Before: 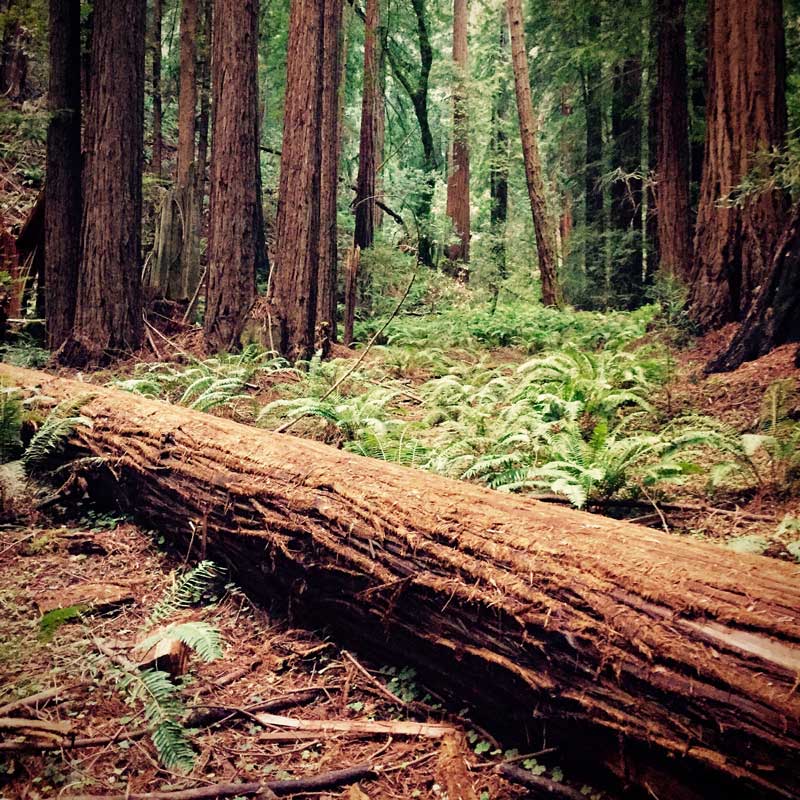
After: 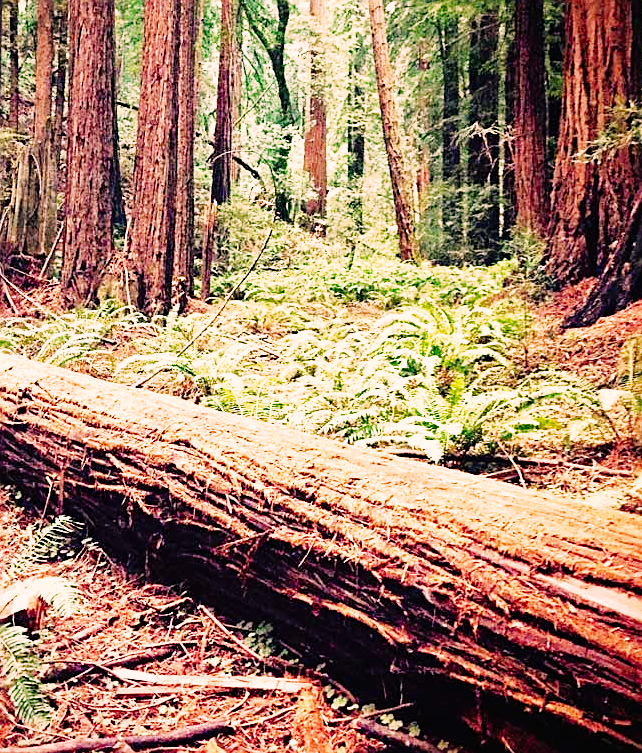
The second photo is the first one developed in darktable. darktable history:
sharpen: on, module defaults
color correction: highlights a* 12.23, highlights b* 5.39
crop and rotate: left 17.982%, top 5.763%, right 1.76%
contrast brightness saturation: saturation -0.054
base curve: curves: ch0 [(0, 0) (0, 0.001) (0.001, 0.001) (0.004, 0.002) (0.007, 0.004) (0.015, 0.013) (0.033, 0.045) (0.052, 0.096) (0.075, 0.17) (0.099, 0.241) (0.163, 0.42) (0.219, 0.55) (0.259, 0.616) (0.327, 0.722) (0.365, 0.765) (0.522, 0.873) (0.547, 0.881) (0.689, 0.919) (0.826, 0.952) (1, 1)], preserve colors none
exposure: black level correction 0, exposure 0.499 EV, compensate exposure bias true, compensate highlight preservation false
shadows and highlights: highlights color adjustment 52.35%
